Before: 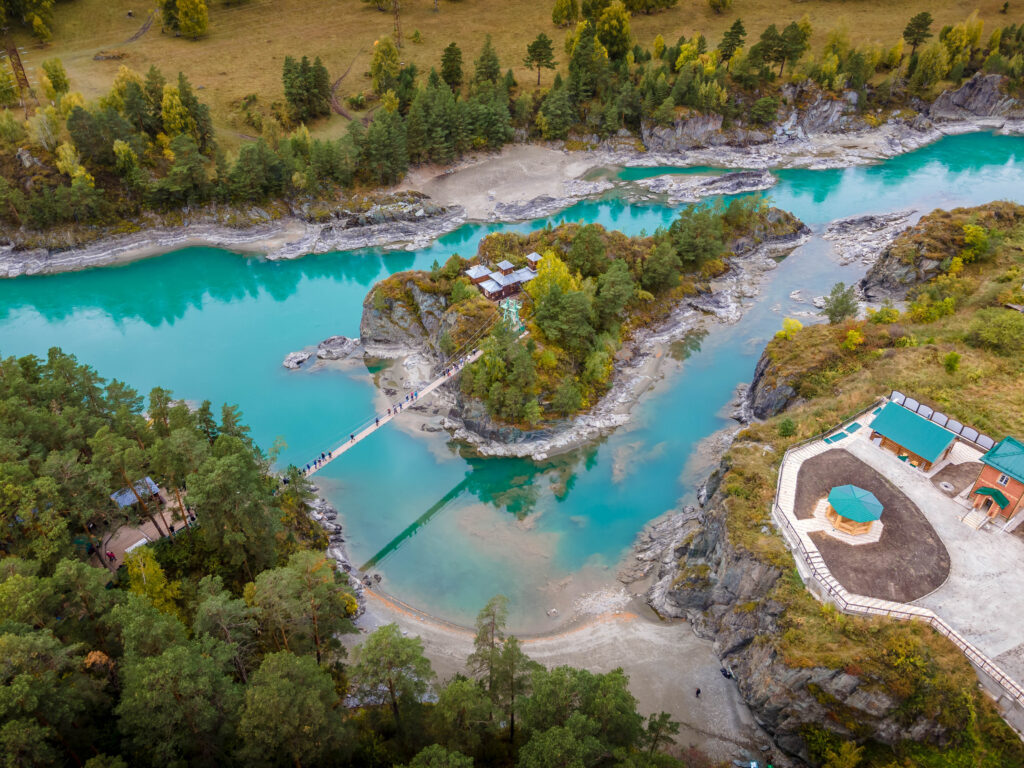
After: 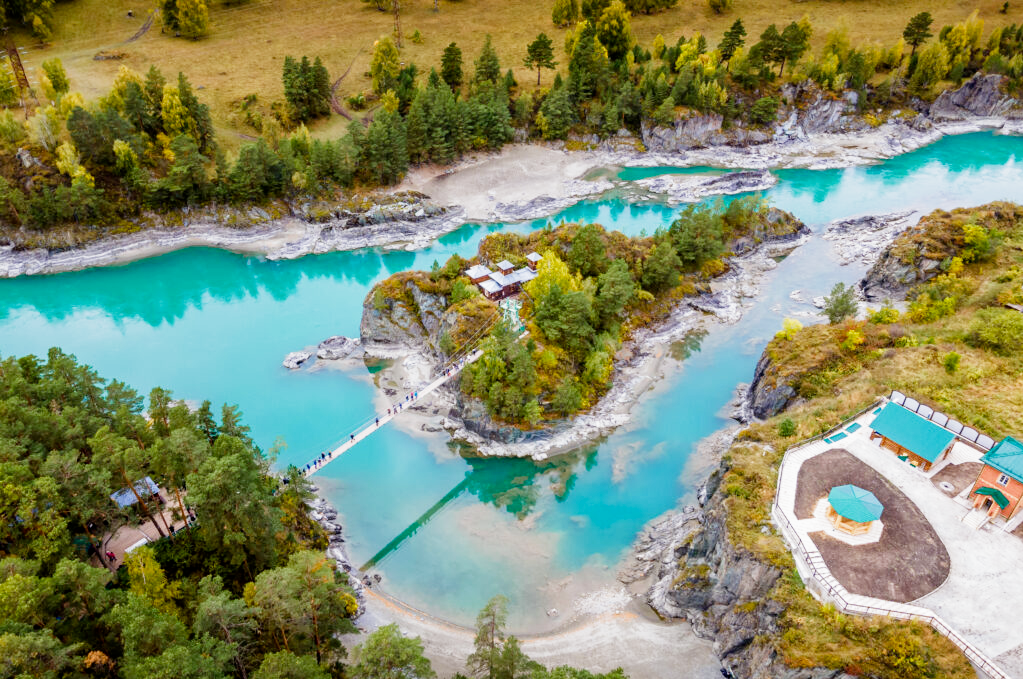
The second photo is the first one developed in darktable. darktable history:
white balance: red 0.986, blue 1.01
crop and rotate: top 0%, bottom 11.49%
filmic rgb: middle gray luminance 12.74%, black relative exposure -10.13 EV, white relative exposure 3.47 EV, threshold 6 EV, target black luminance 0%, hardness 5.74, latitude 44.69%, contrast 1.221, highlights saturation mix 5%, shadows ↔ highlights balance 26.78%, add noise in highlights 0, preserve chrominance no, color science v3 (2019), use custom middle-gray values true, iterations of high-quality reconstruction 0, contrast in highlights soft, enable highlight reconstruction true
